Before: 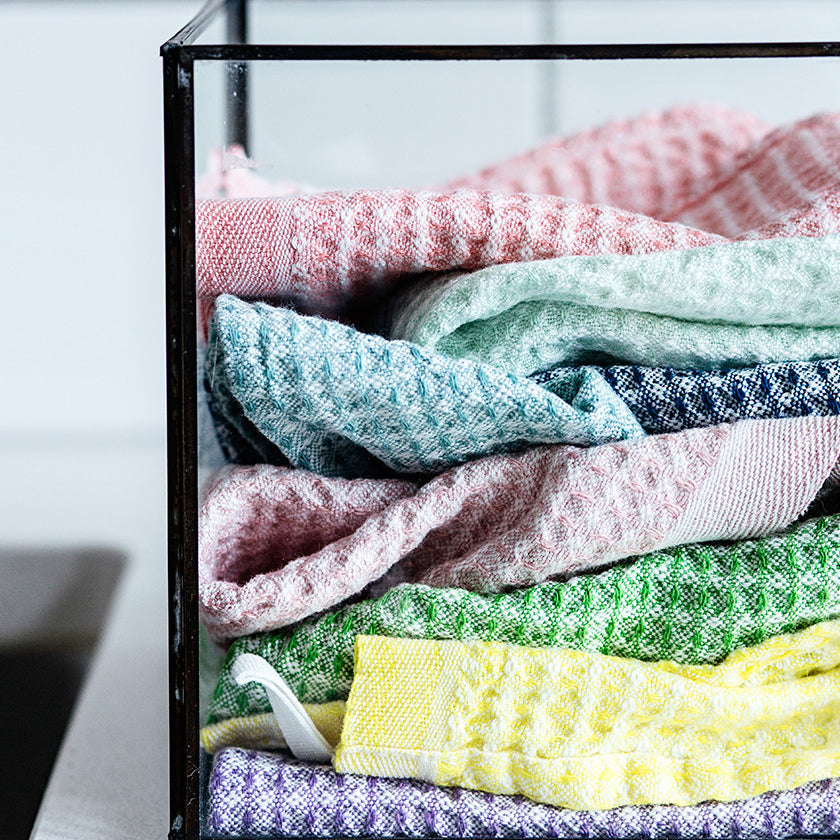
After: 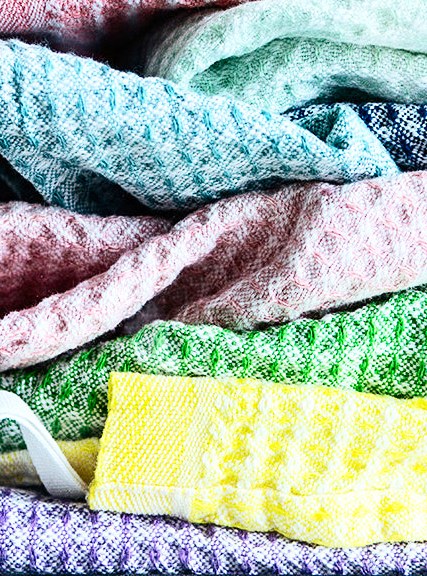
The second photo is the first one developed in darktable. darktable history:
crop and rotate: left 29.315%, top 31.346%, right 19.835%
tone equalizer: edges refinement/feathering 500, mask exposure compensation -1.57 EV, preserve details no
contrast brightness saturation: contrast 0.234, brightness 0.105, saturation 0.295
